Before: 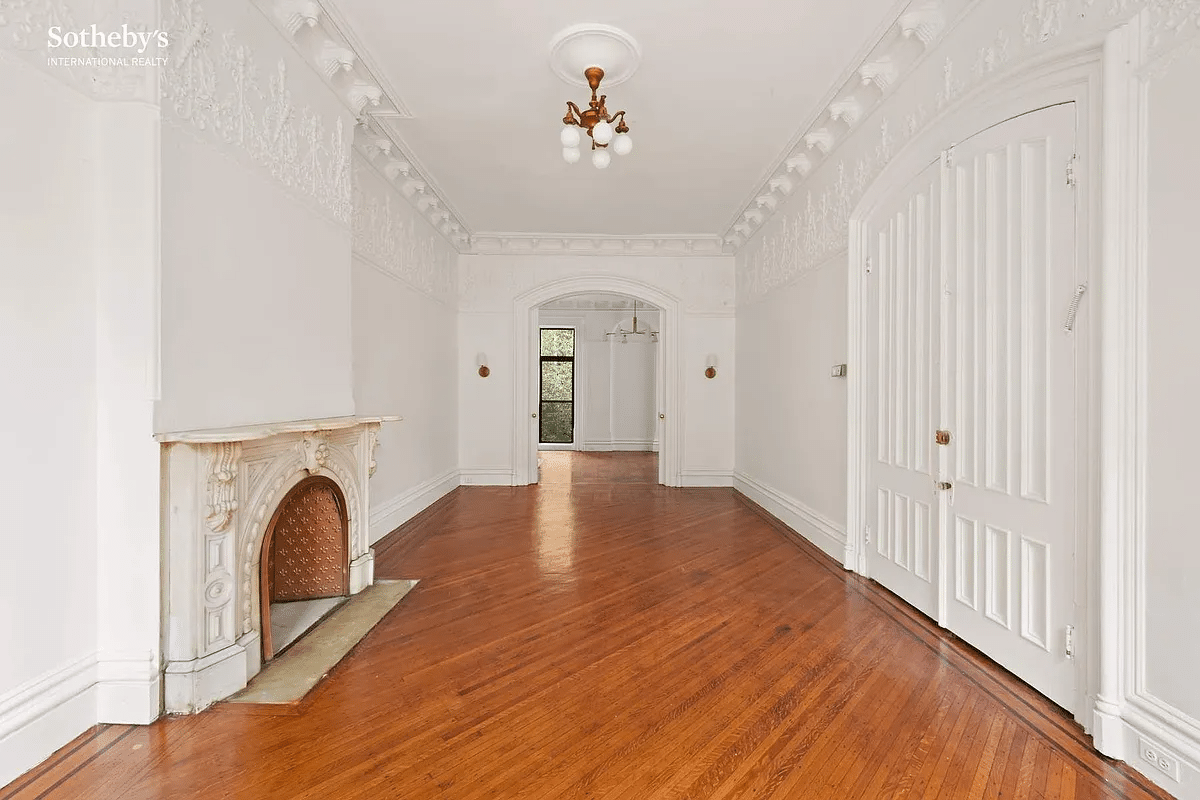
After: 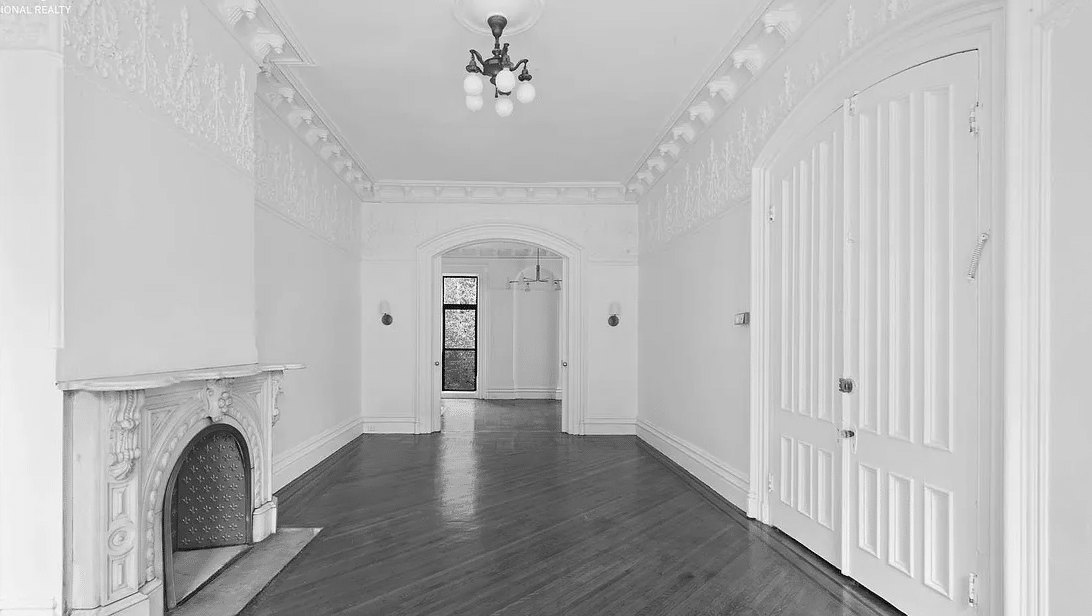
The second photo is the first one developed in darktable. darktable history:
crop: left 8.155%, top 6.611%, bottom 15.385%
exposure: compensate highlight preservation false
monochrome: a 0, b 0, size 0.5, highlights 0.57
